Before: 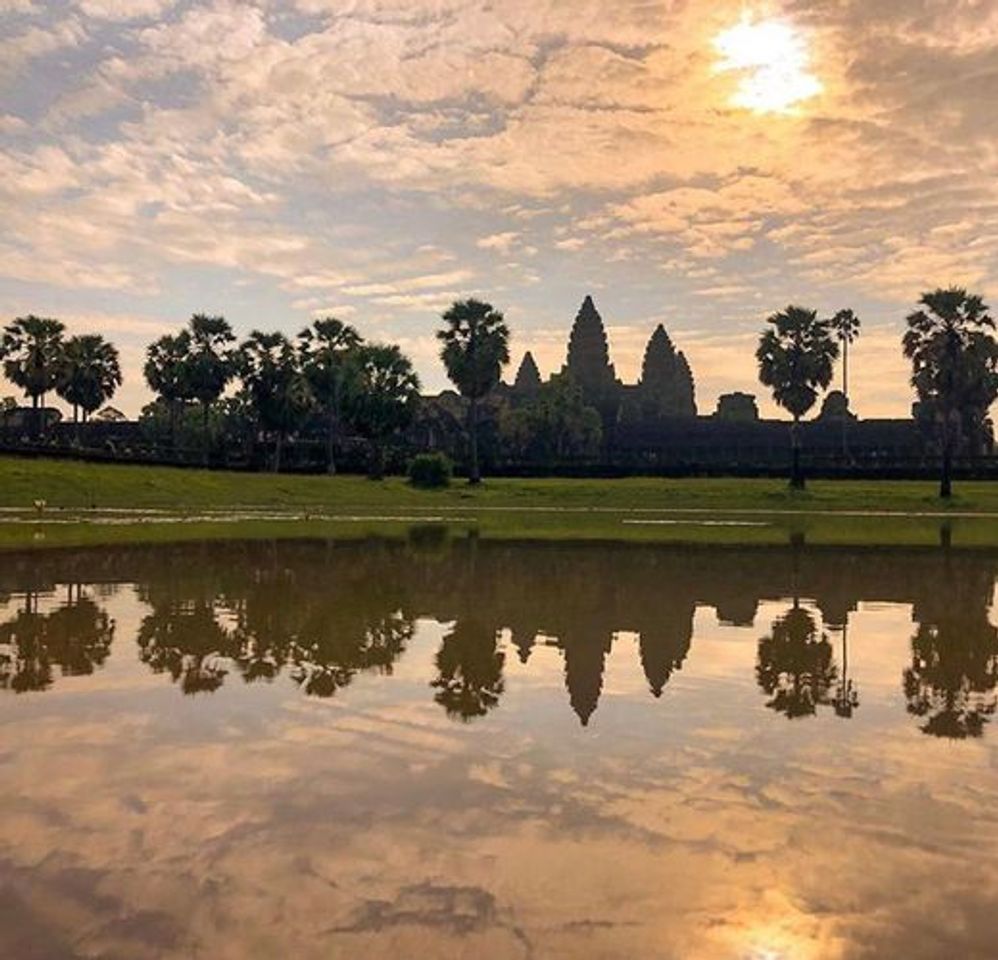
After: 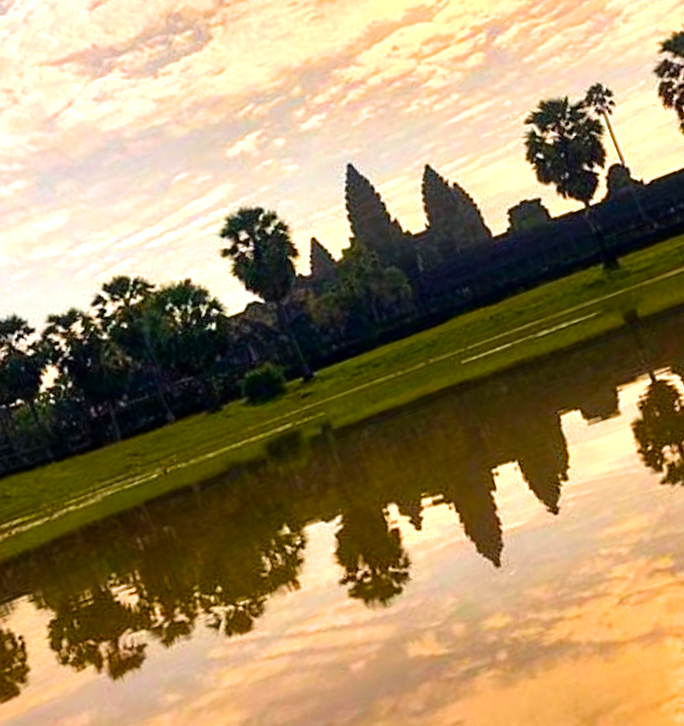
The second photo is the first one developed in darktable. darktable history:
crop and rotate: angle 20.9°, left 6.821%, right 3.707%, bottom 1.182%
tone equalizer: -8 EV -0.74 EV, -7 EV -0.721 EV, -6 EV -0.585 EV, -5 EV -0.405 EV, -3 EV 0.402 EV, -2 EV 0.6 EV, -1 EV 0.685 EV, +0 EV 0.771 EV, mask exposure compensation -0.5 EV
velvia: strength 51.65%, mid-tones bias 0.516
